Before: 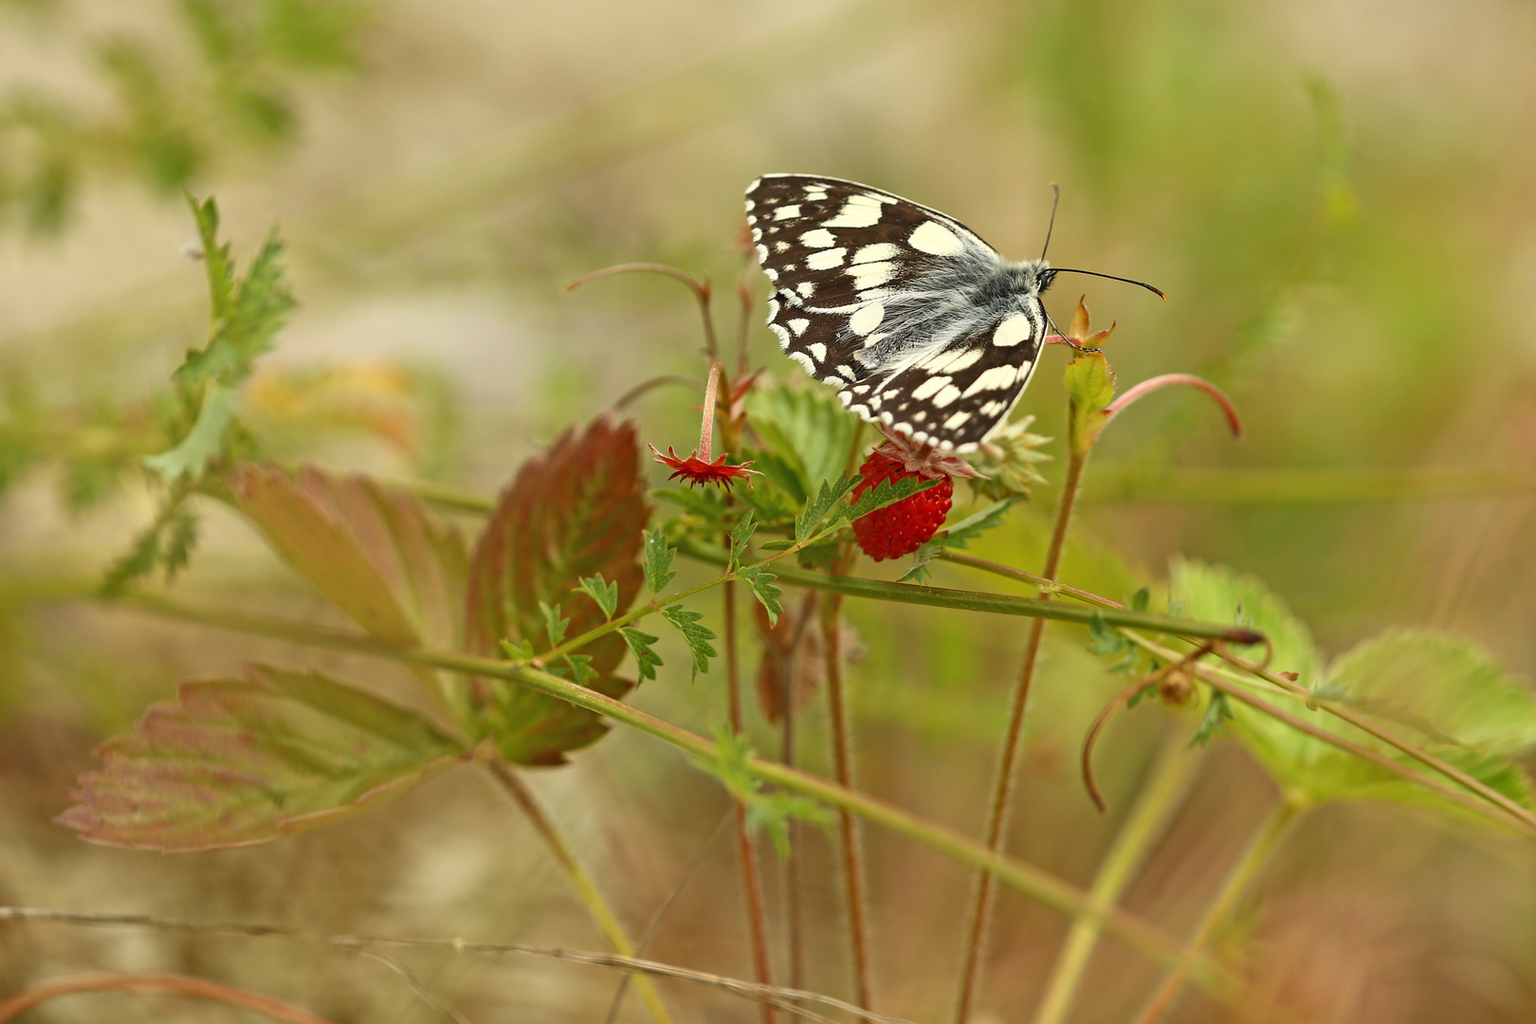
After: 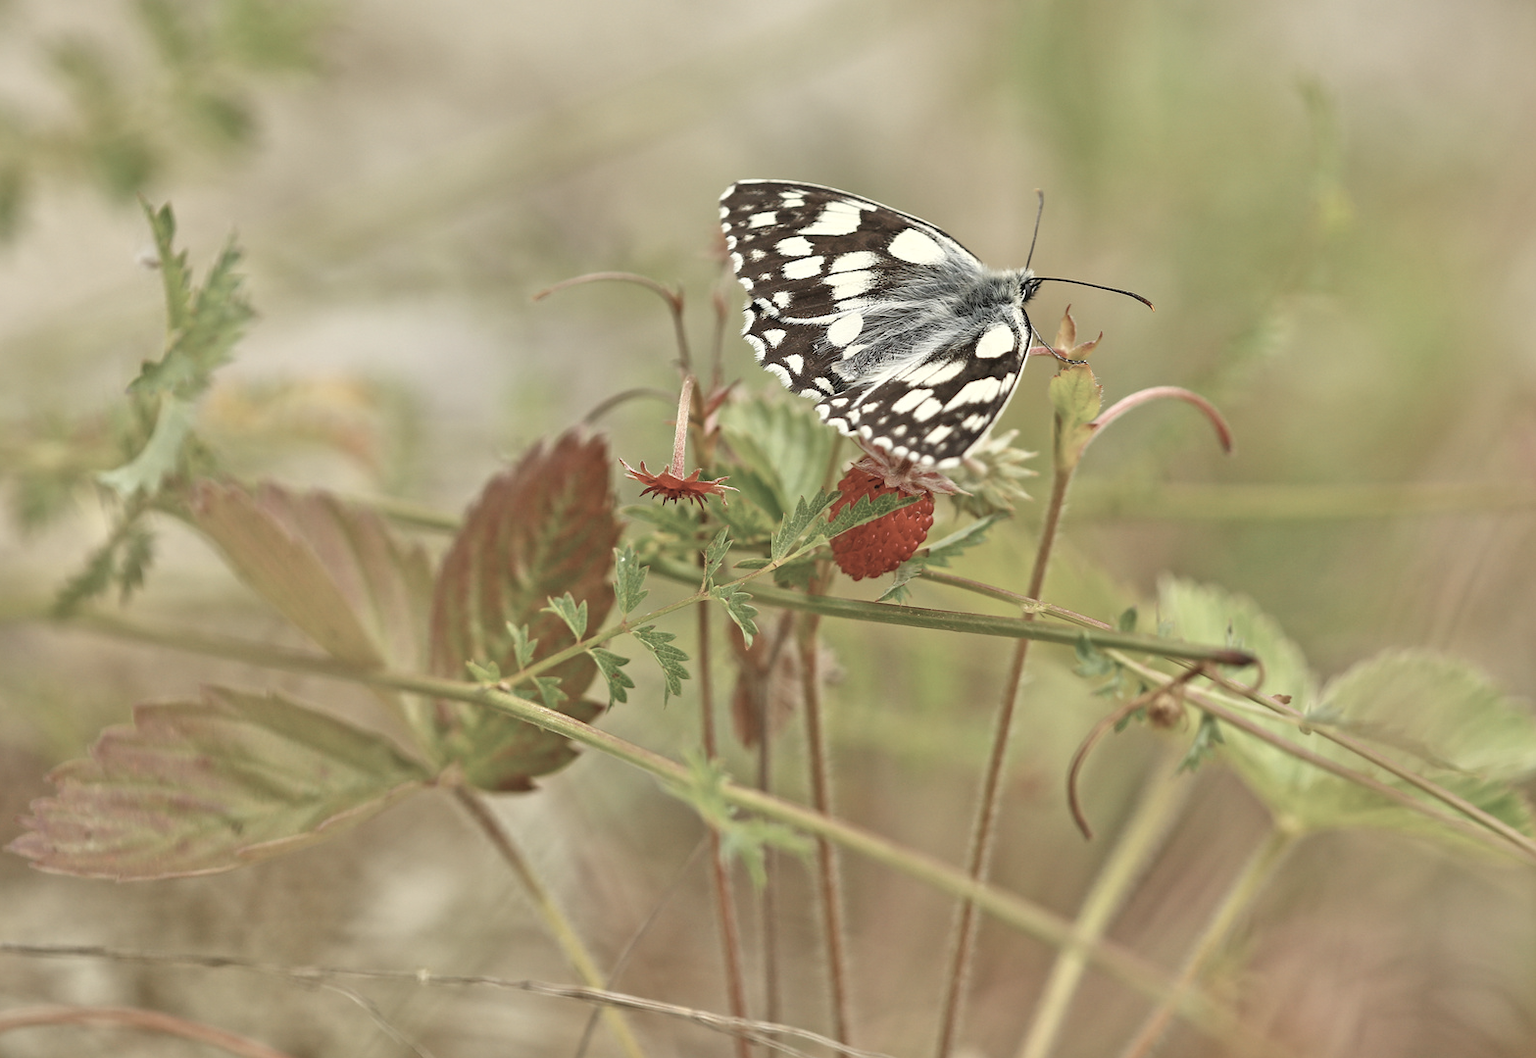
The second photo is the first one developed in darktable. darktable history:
color correction: saturation 0.5
white balance: emerald 1
tone equalizer: -8 EV 0.001 EV, -7 EV -0.004 EV, -6 EV 0.009 EV, -5 EV 0.032 EV, -4 EV 0.276 EV, -3 EV 0.644 EV, -2 EV 0.584 EV, -1 EV 0.187 EV, +0 EV 0.024 EV
crop and rotate: left 3.238%
